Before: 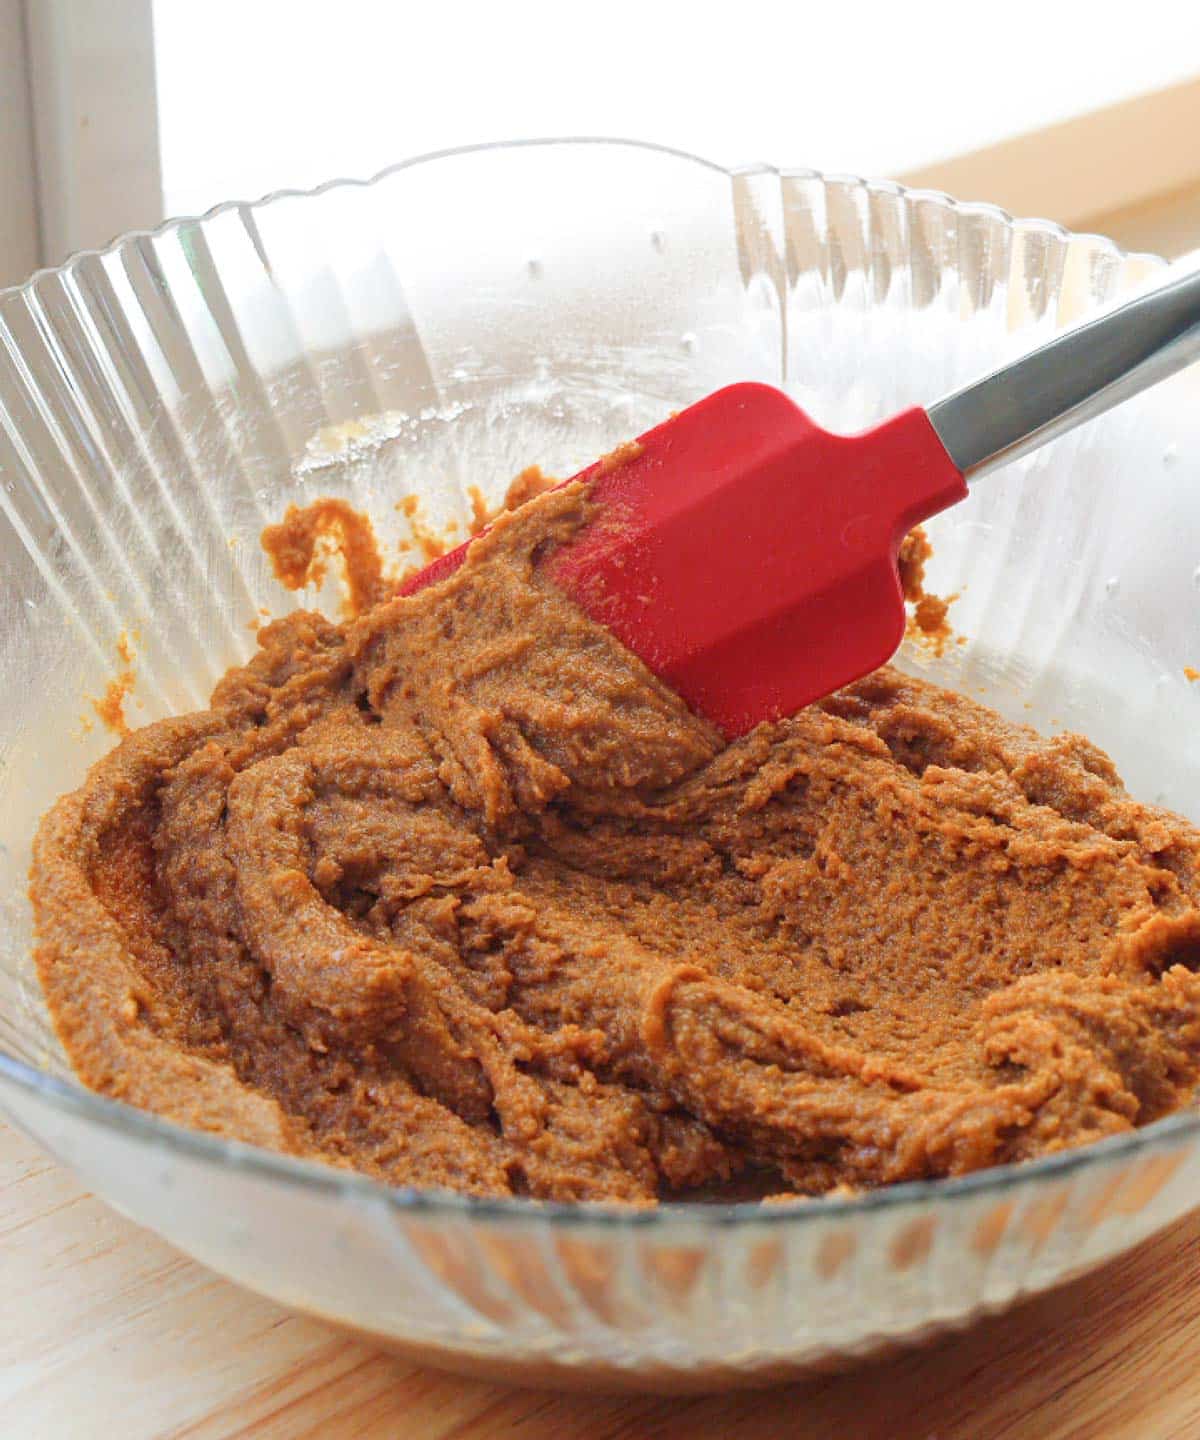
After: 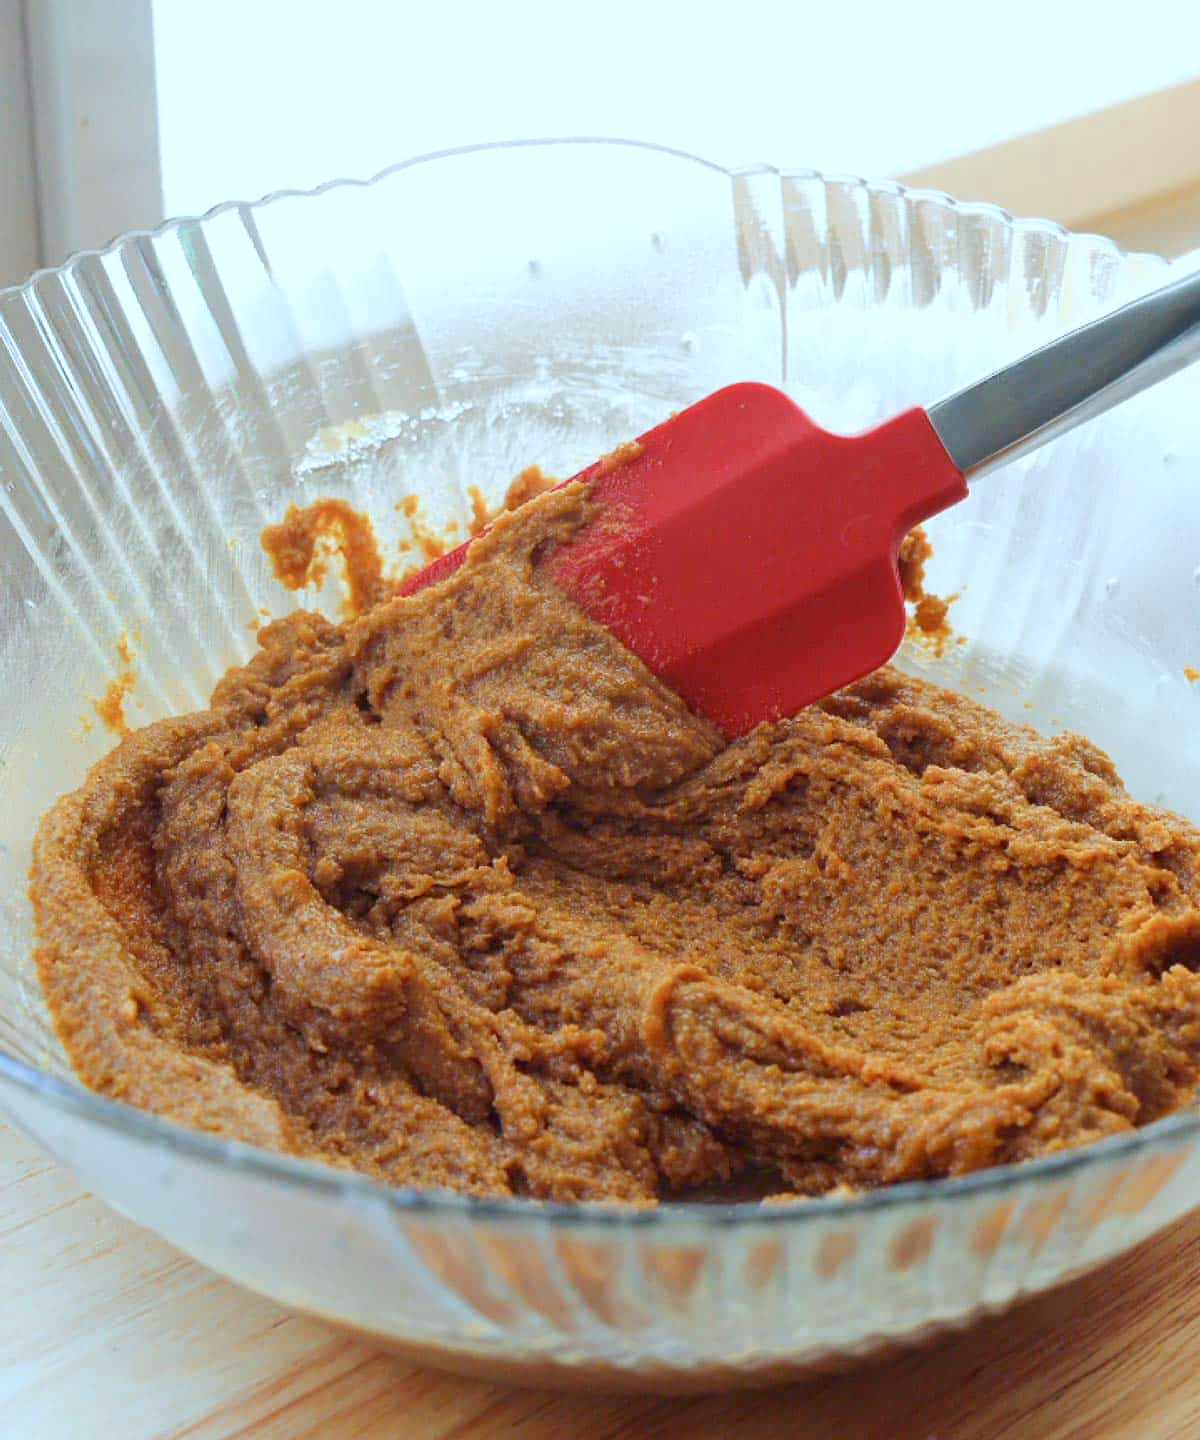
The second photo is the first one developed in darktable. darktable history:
color correction: highlights a* -8, highlights b* 3.1
exposure: black level correction 0.001, compensate highlight preservation false
white balance: red 0.967, blue 1.119, emerald 0.756
